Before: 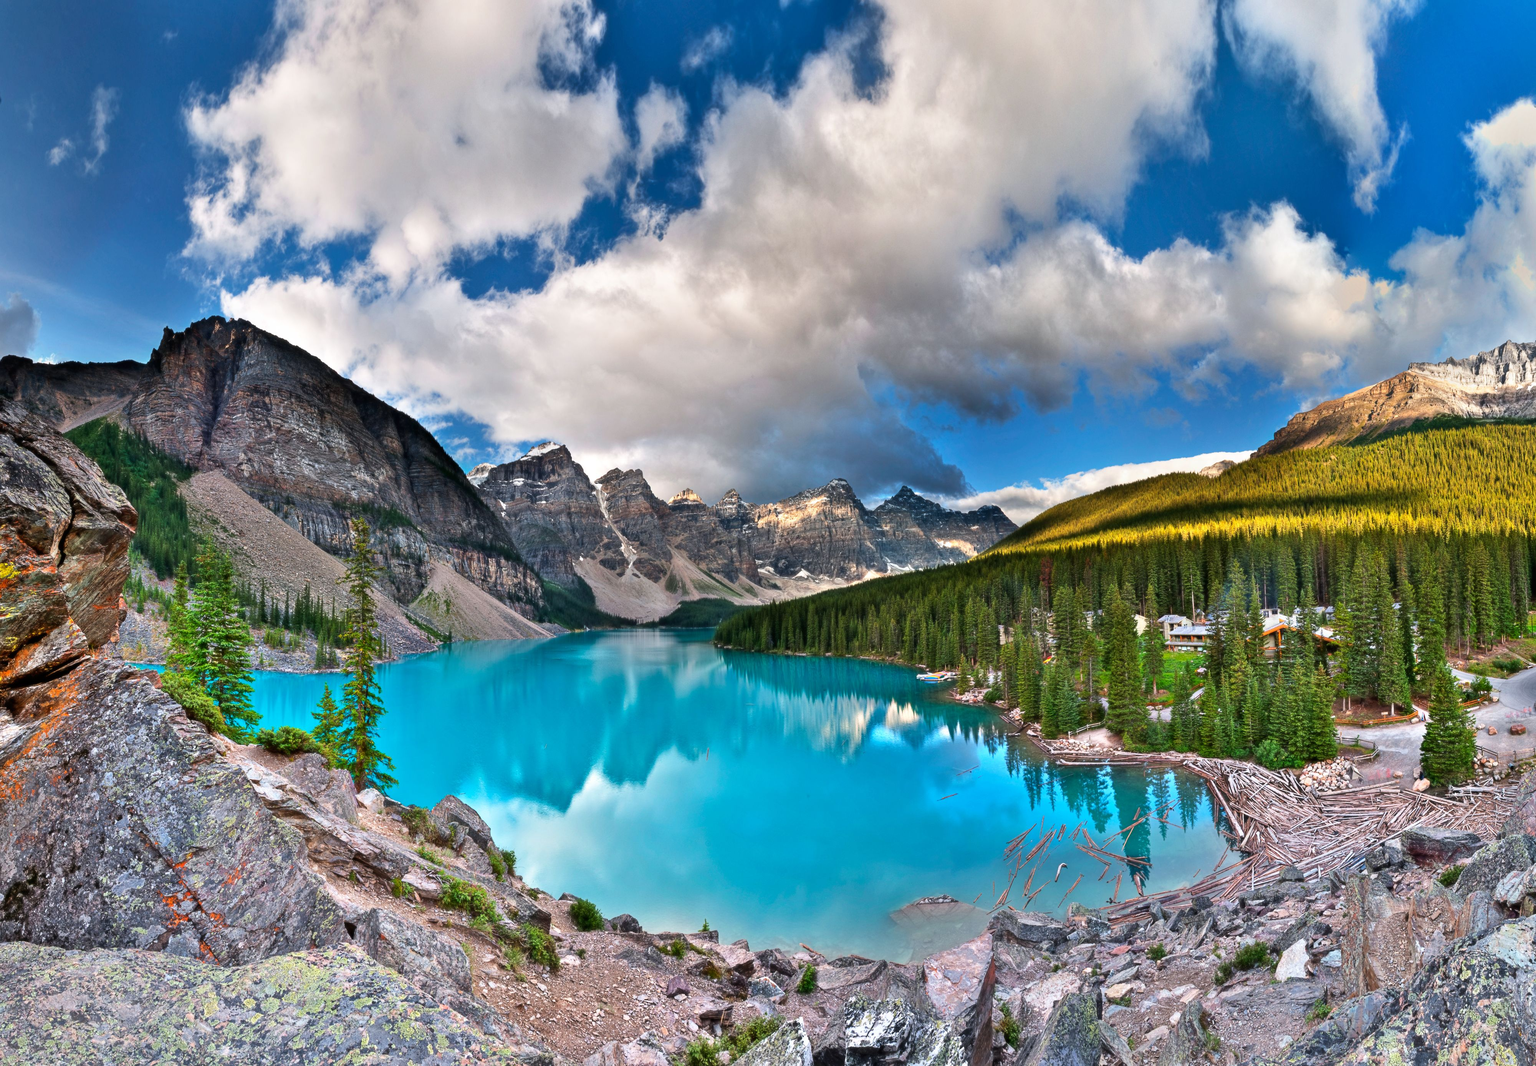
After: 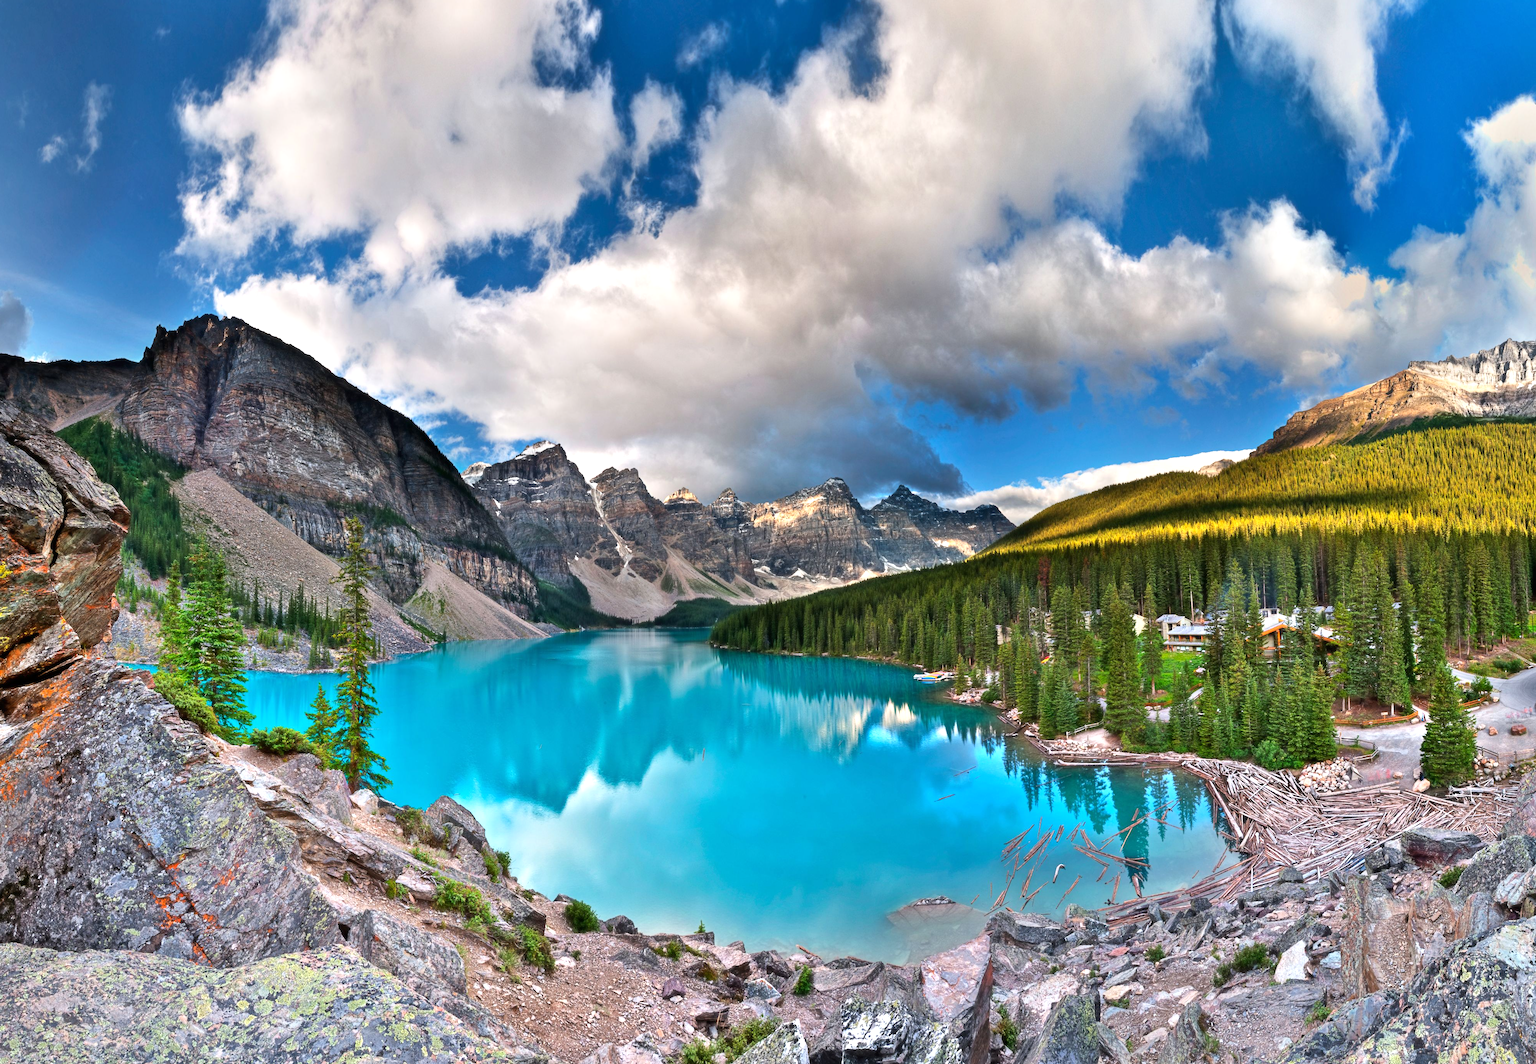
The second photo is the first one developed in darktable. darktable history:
crop and rotate: left 0.572%, top 0.388%, bottom 0.259%
exposure: exposure 0.226 EV, compensate highlight preservation false
